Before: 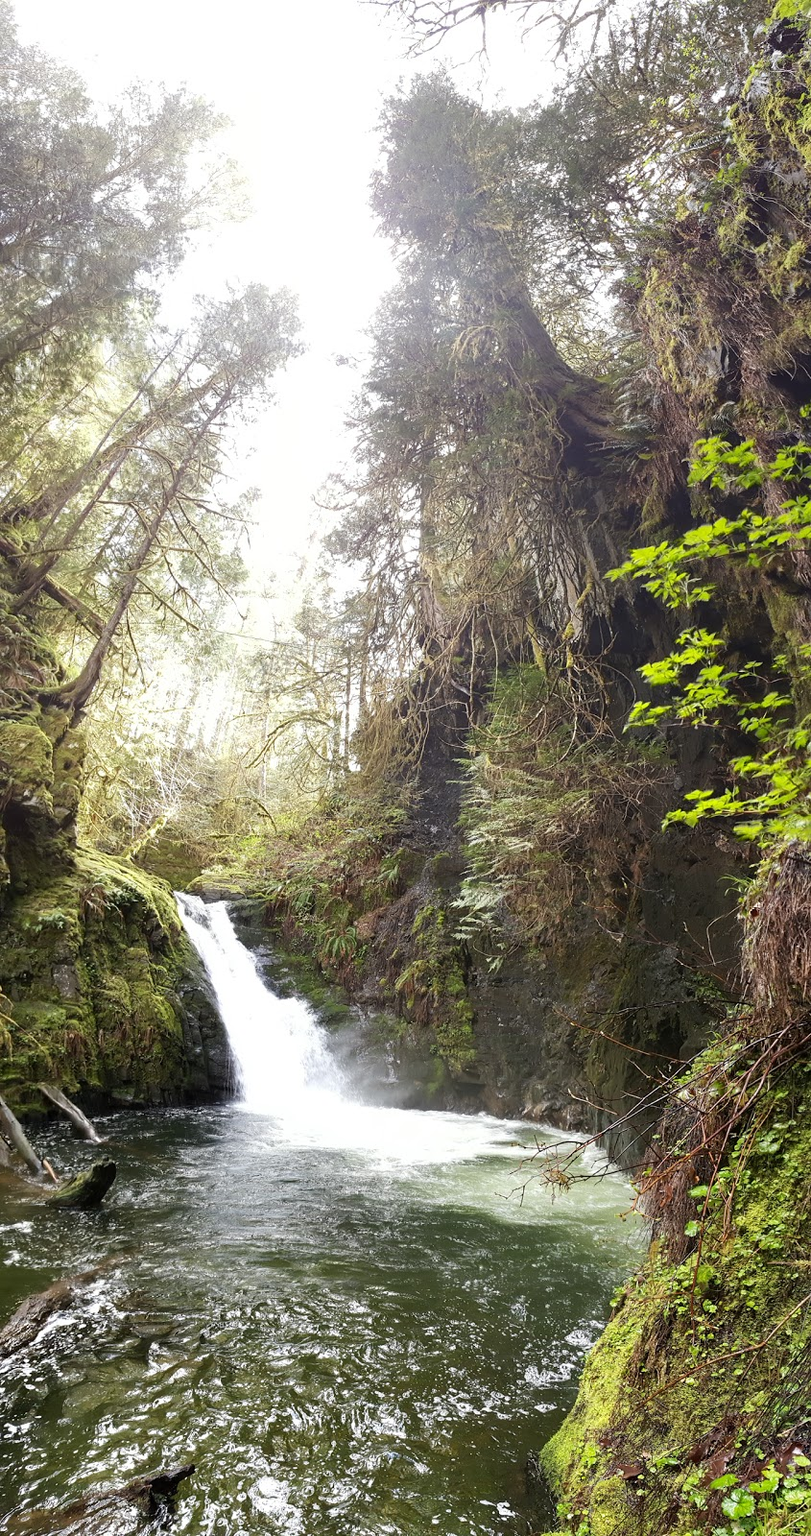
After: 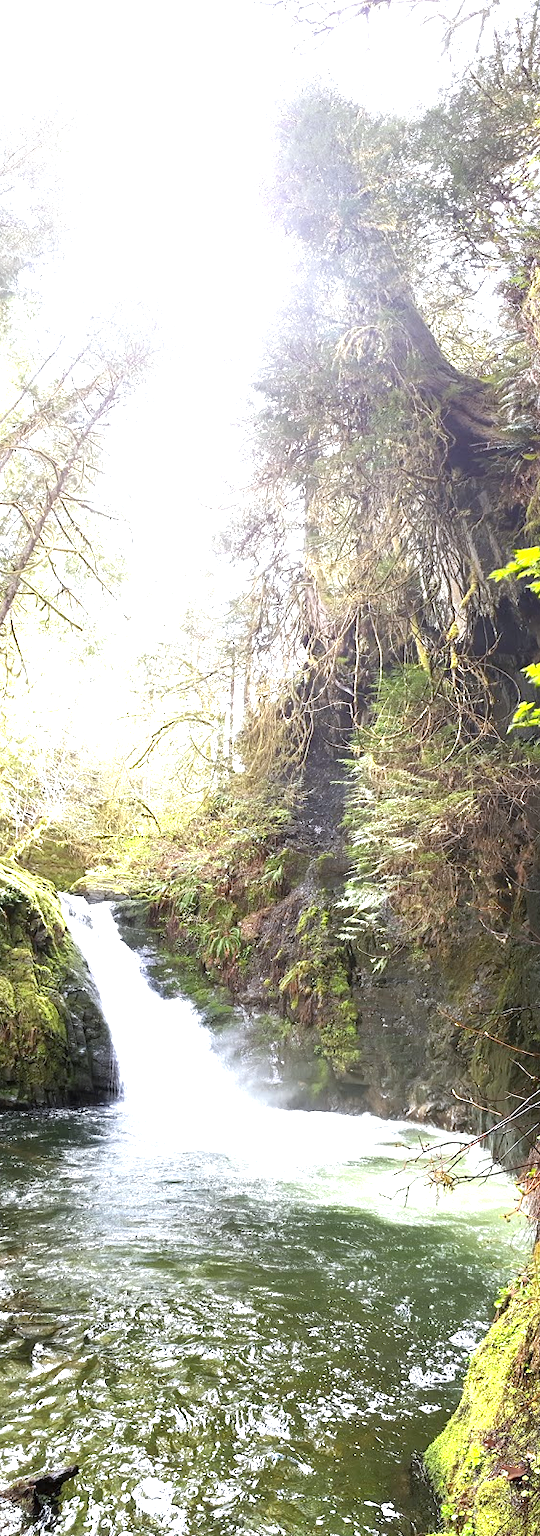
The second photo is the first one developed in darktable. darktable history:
exposure: black level correction 0, exposure 1.1 EV, compensate exposure bias true, compensate highlight preservation false
white balance: red 0.983, blue 1.036
crop and rotate: left 14.436%, right 18.898%
